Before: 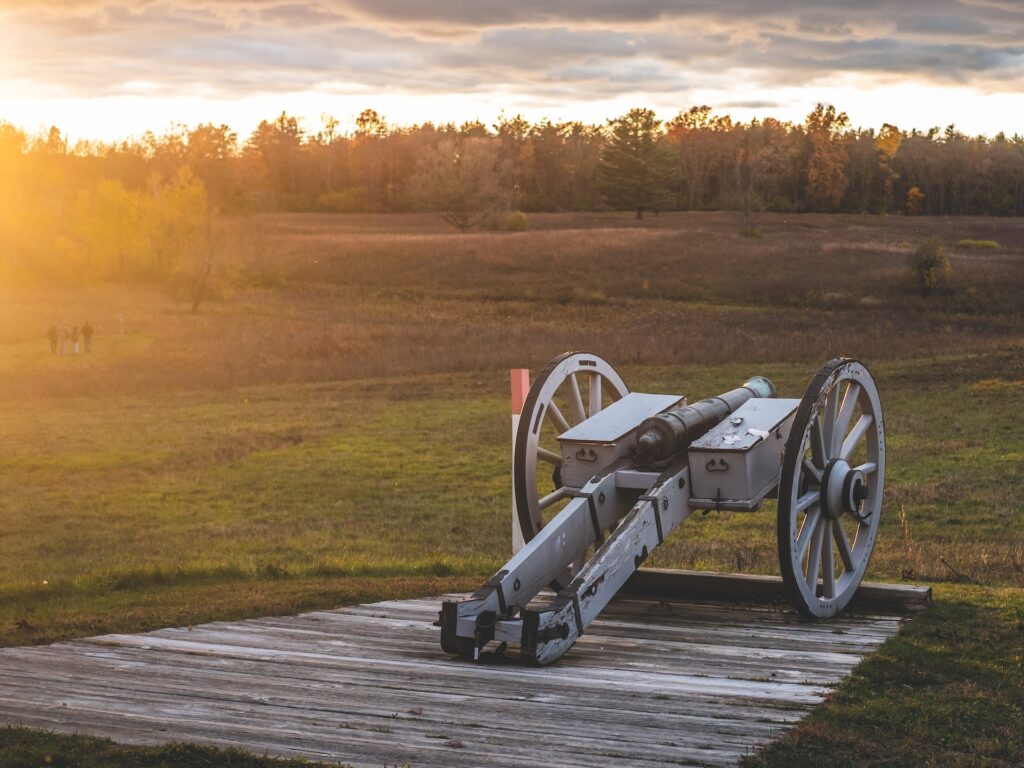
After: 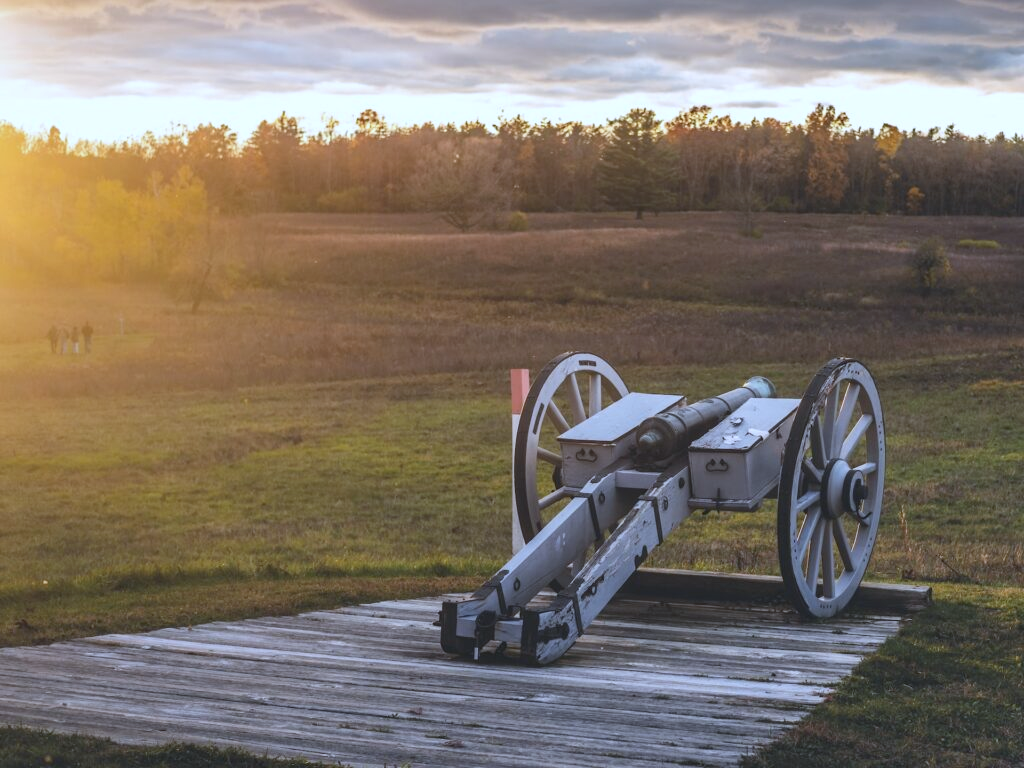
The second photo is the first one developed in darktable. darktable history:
white balance: red 0.926, green 1.003, blue 1.133
shadows and highlights: shadows 37.27, highlights -28.18, soften with gaussian
contrast brightness saturation: saturation -0.05
